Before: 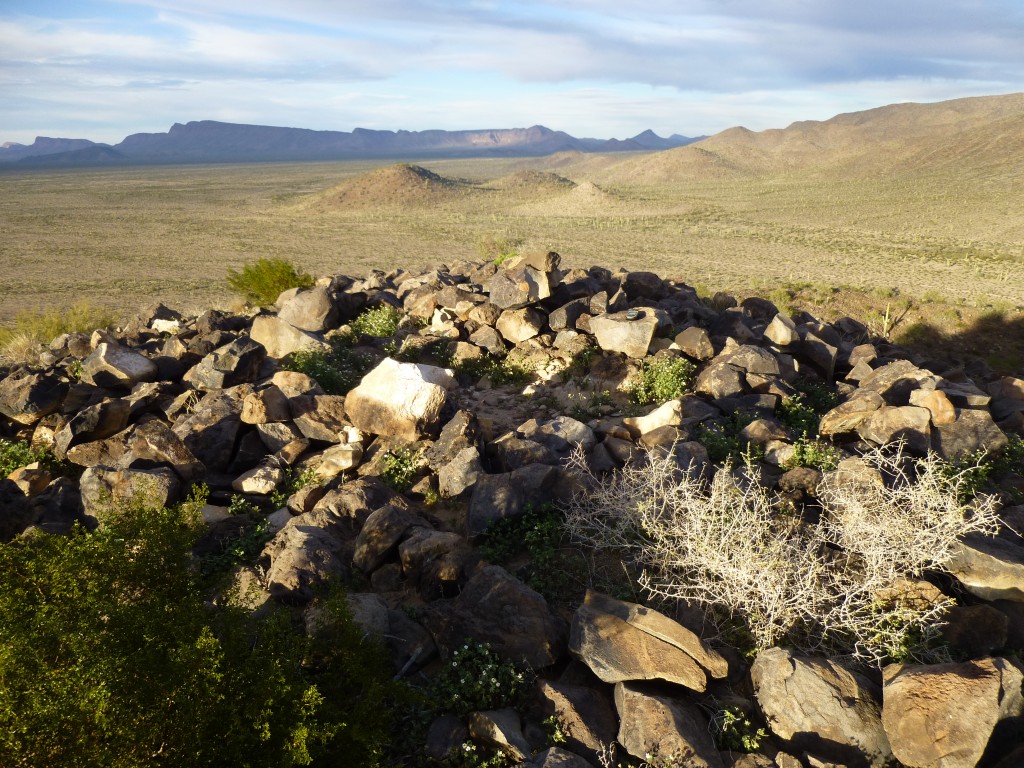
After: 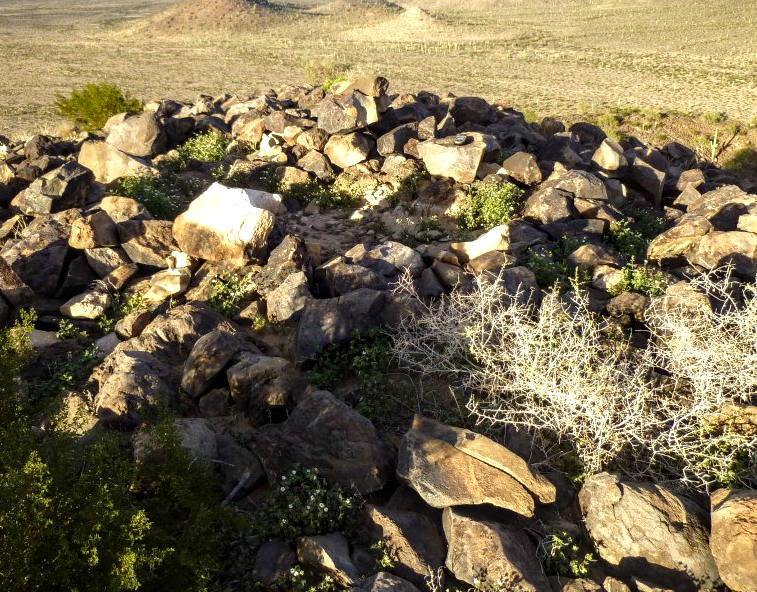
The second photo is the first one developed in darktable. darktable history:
crop: left 16.871%, top 22.857%, right 9.116%
local contrast: highlights 35%, detail 135%
exposure: black level correction 0, exposure 0.5 EV, compensate exposure bias true, compensate highlight preservation false
haze removal: strength 0.1, compatibility mode true, adaptive false
